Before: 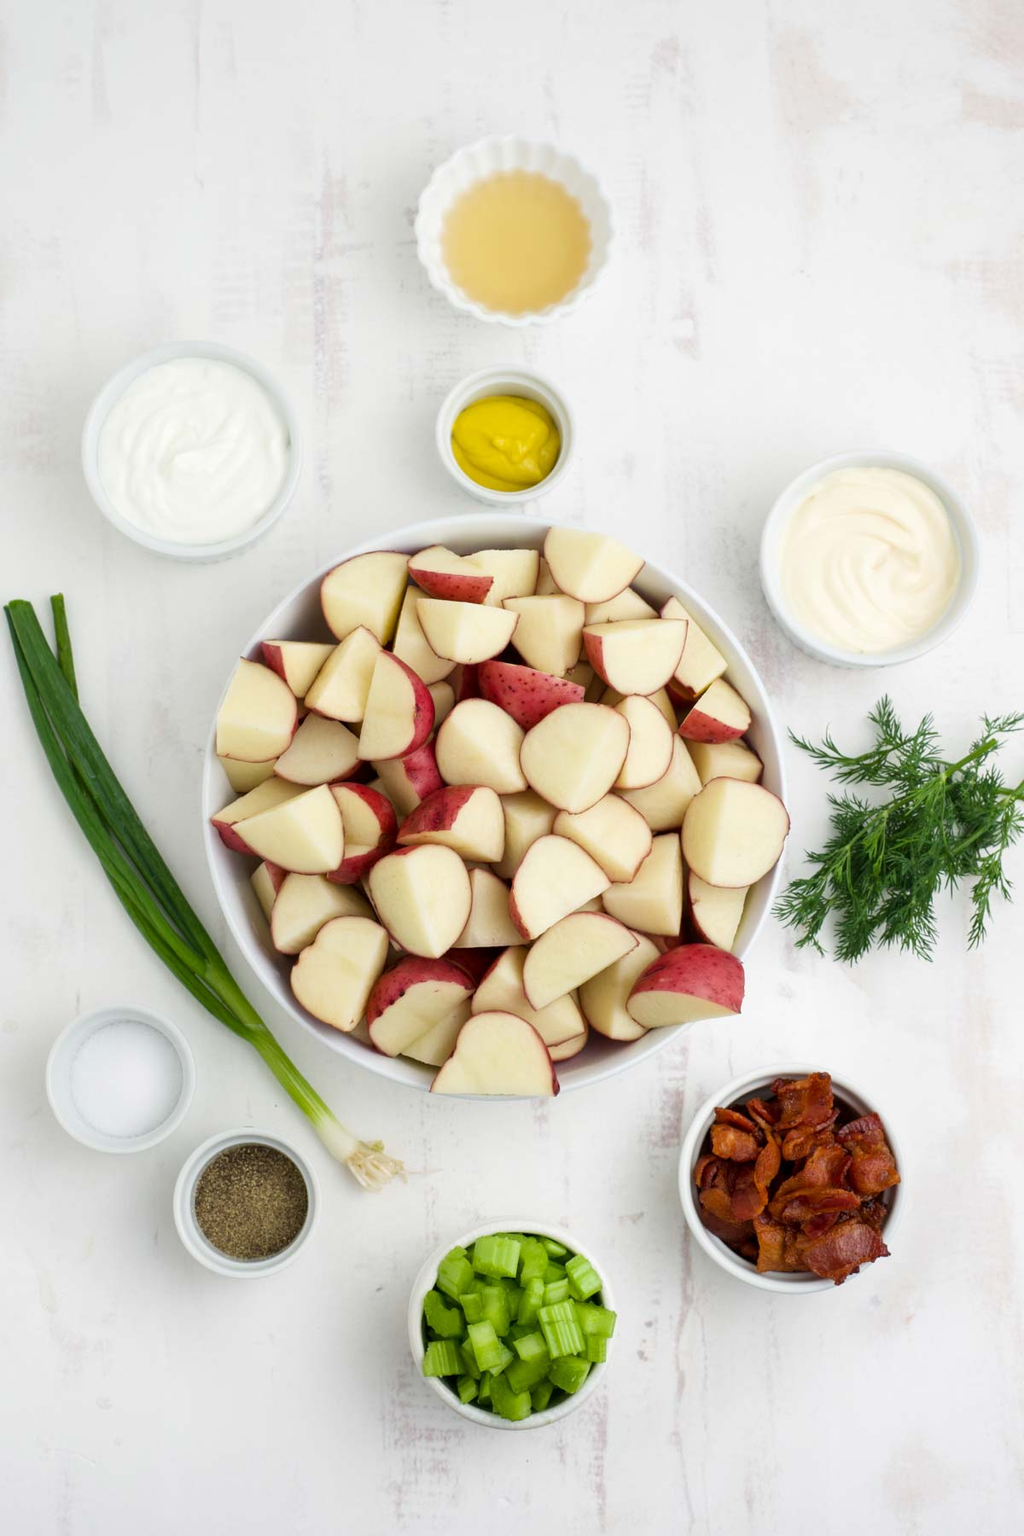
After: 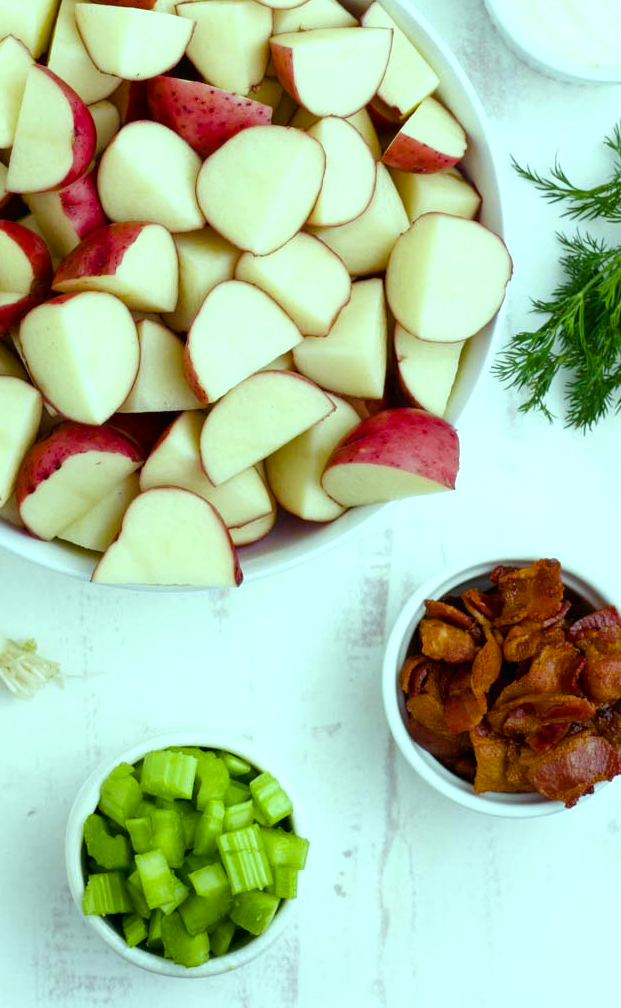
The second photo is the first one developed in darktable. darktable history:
crop: left 34.479%, top 38.822%, right 13.718%, bottom 5.172%
color balance rgb: perceptual saturation grading › global saturation 35%, perceptual saturation grading › highlights -30%, perceptual saturation grading › shadows 35%, perceptual brilliance grading › global brilliance 3%, perceptual brilliance grading › highlights -3%, perceptual brilliance grading › shadows 3%
color contrast: green-magenta contrast 0.96
color balance: mode lift, gamma, gain (sRGB), lift [0.997, 0.979, 1.021, 1.011], gamma [1, 1.084, 0.916, 0.998], gain [1, 0.87, 1.13, 1.101], contrast 4.55%, contrast fulcrum 38.24%, output saturation 104.09%
contrast brightness saturation: saturation -0.05
